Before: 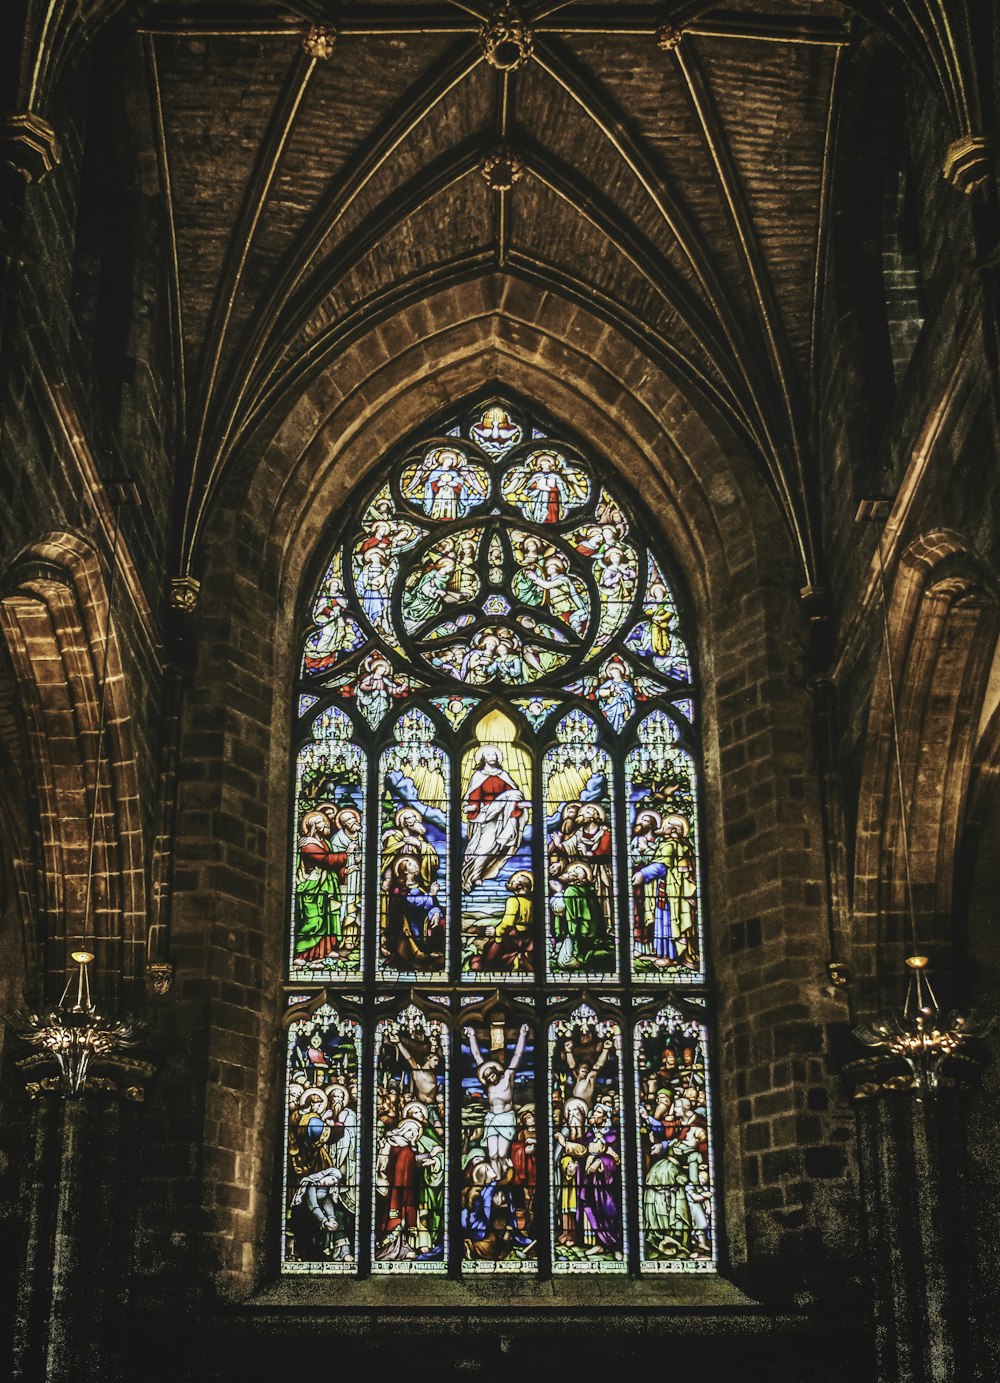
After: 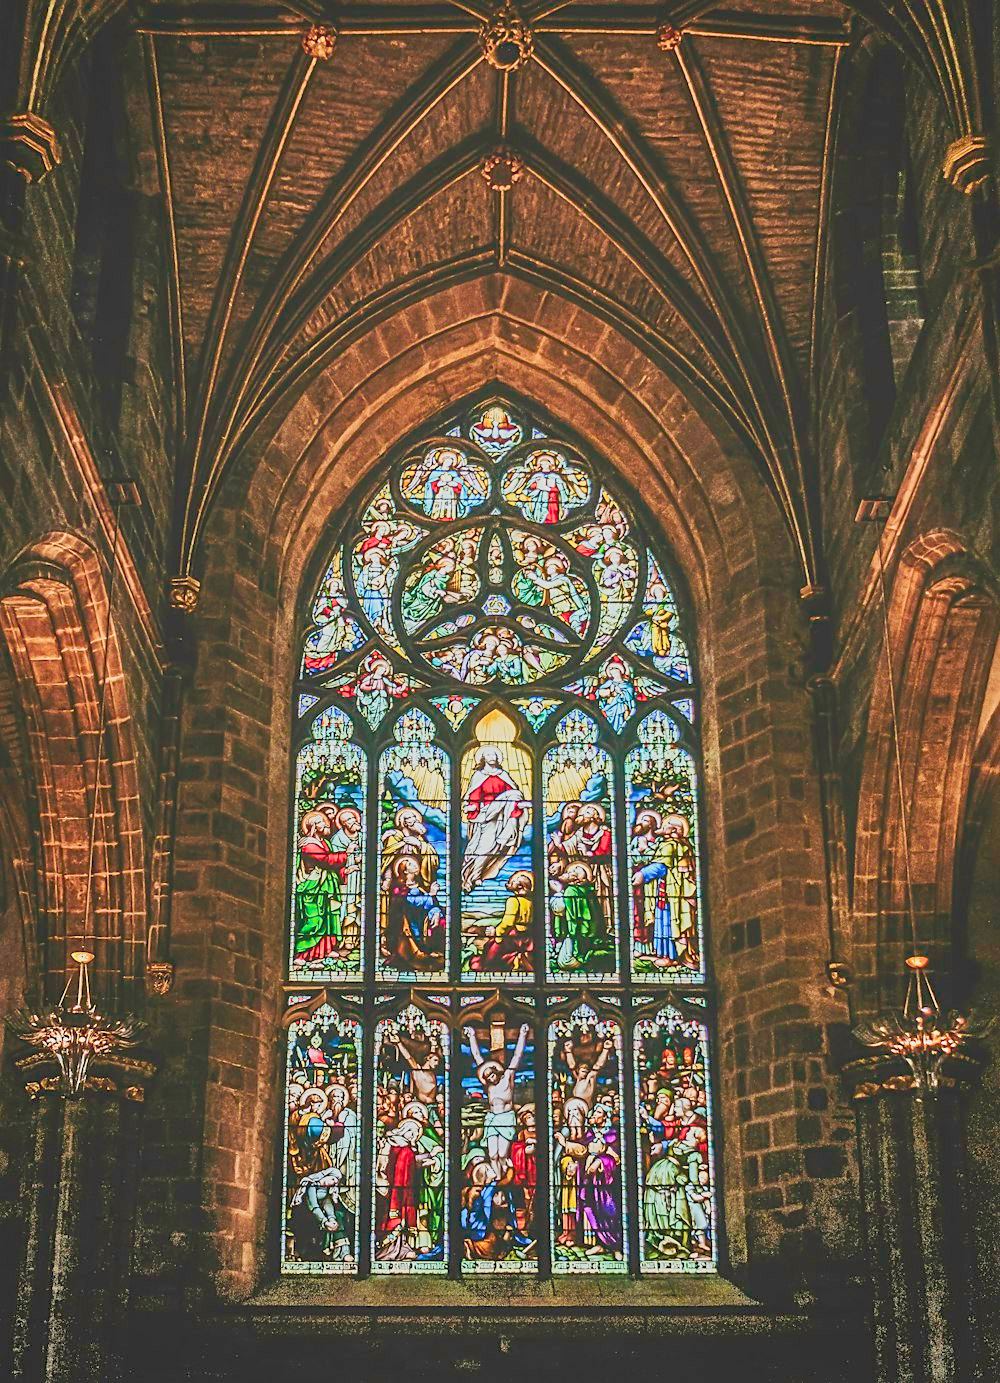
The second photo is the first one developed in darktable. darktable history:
sharpen: on, module defaults
exposure: exposure 0.64 EV, compensate highlight preservation false
color balance rgb: contrast -30%
filmic rgb: black relative exposure -9.5 EV, white relative exposure 3.02 EV, hardness 6.12
